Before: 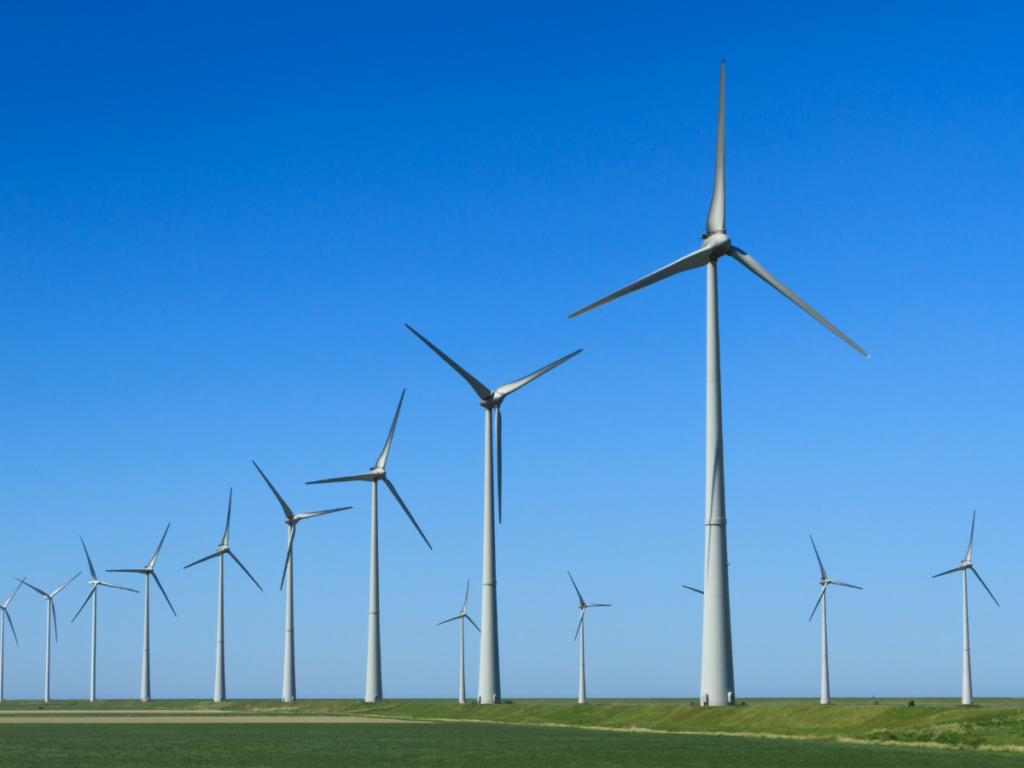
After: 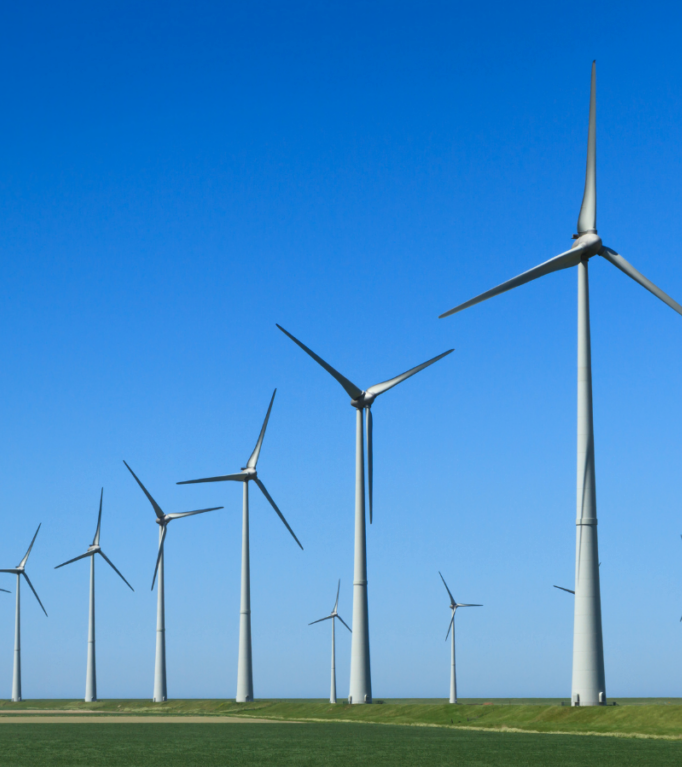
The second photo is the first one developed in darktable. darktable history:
crop and rotate: left 12.648%, right 20.685%
local contrast: mode bilateral grid, contrast 20, coarseness 50, detail 120%, midtone range 0.2
color balance rgb: on, module defaults
exposure: compensate highlight preservation false
